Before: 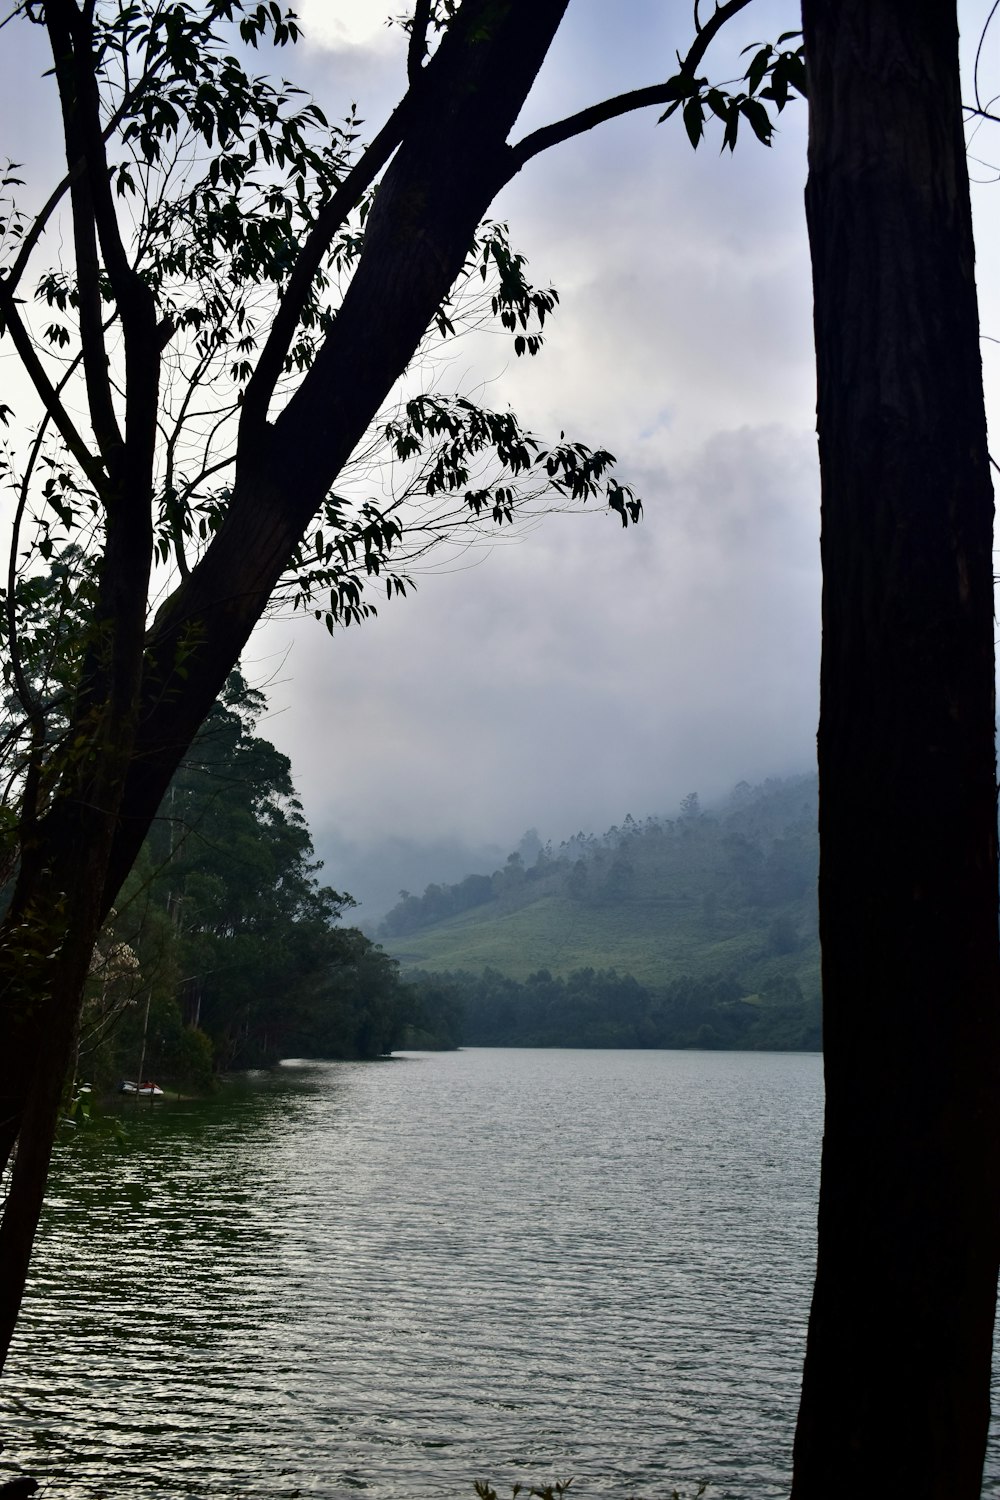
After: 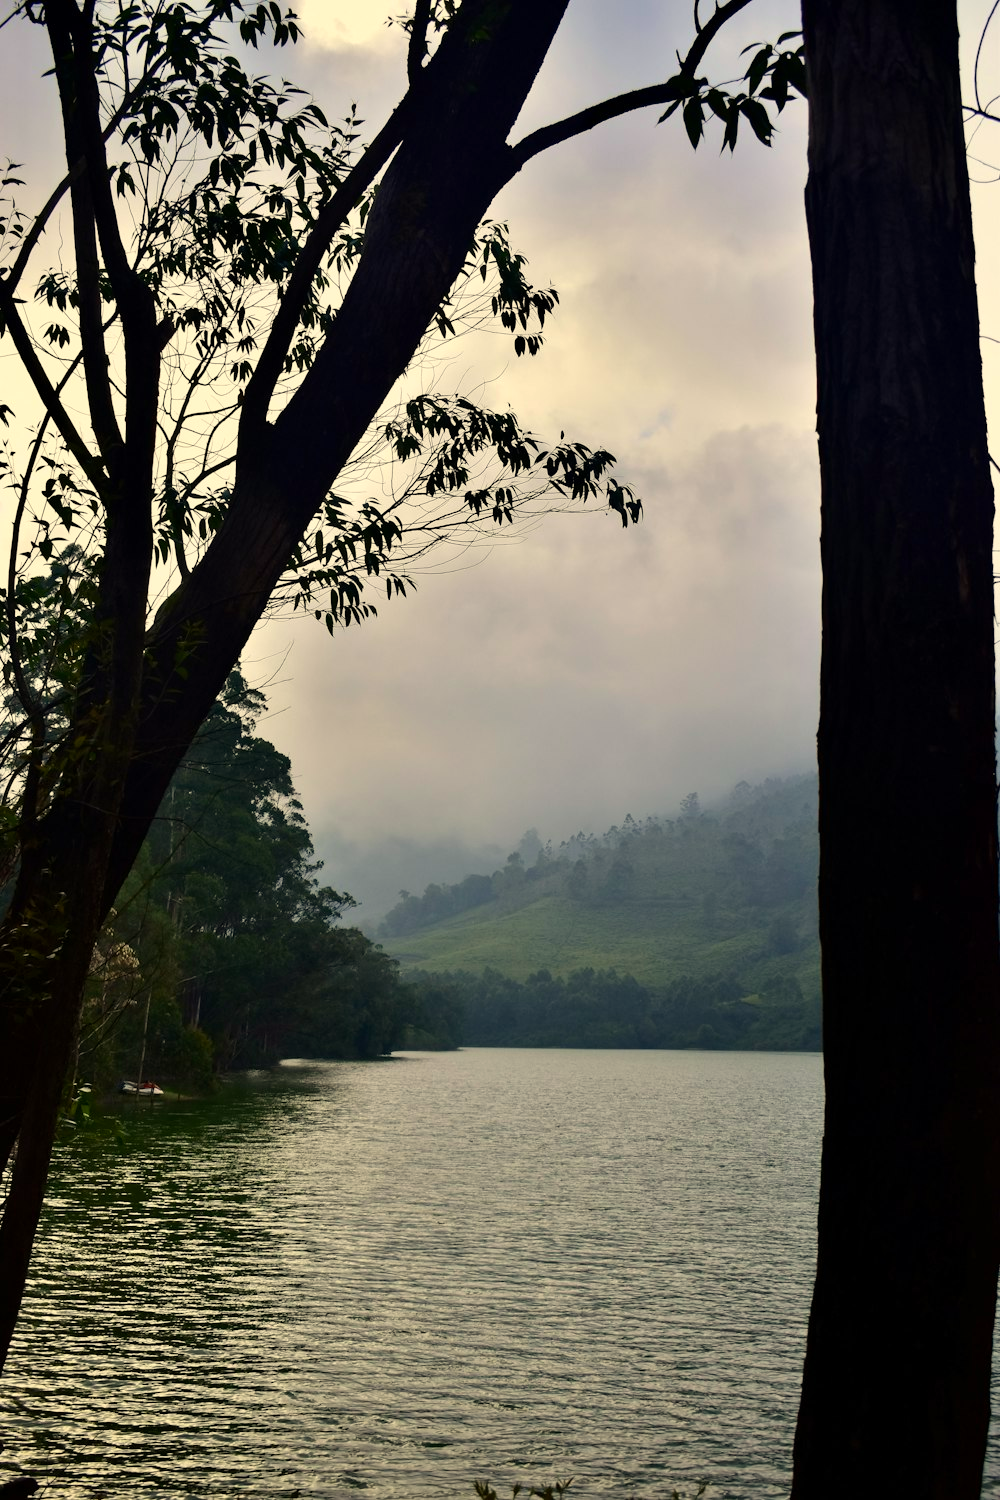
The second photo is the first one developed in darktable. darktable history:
color correction: highlights a* 2.54, highlights b* 22.55
